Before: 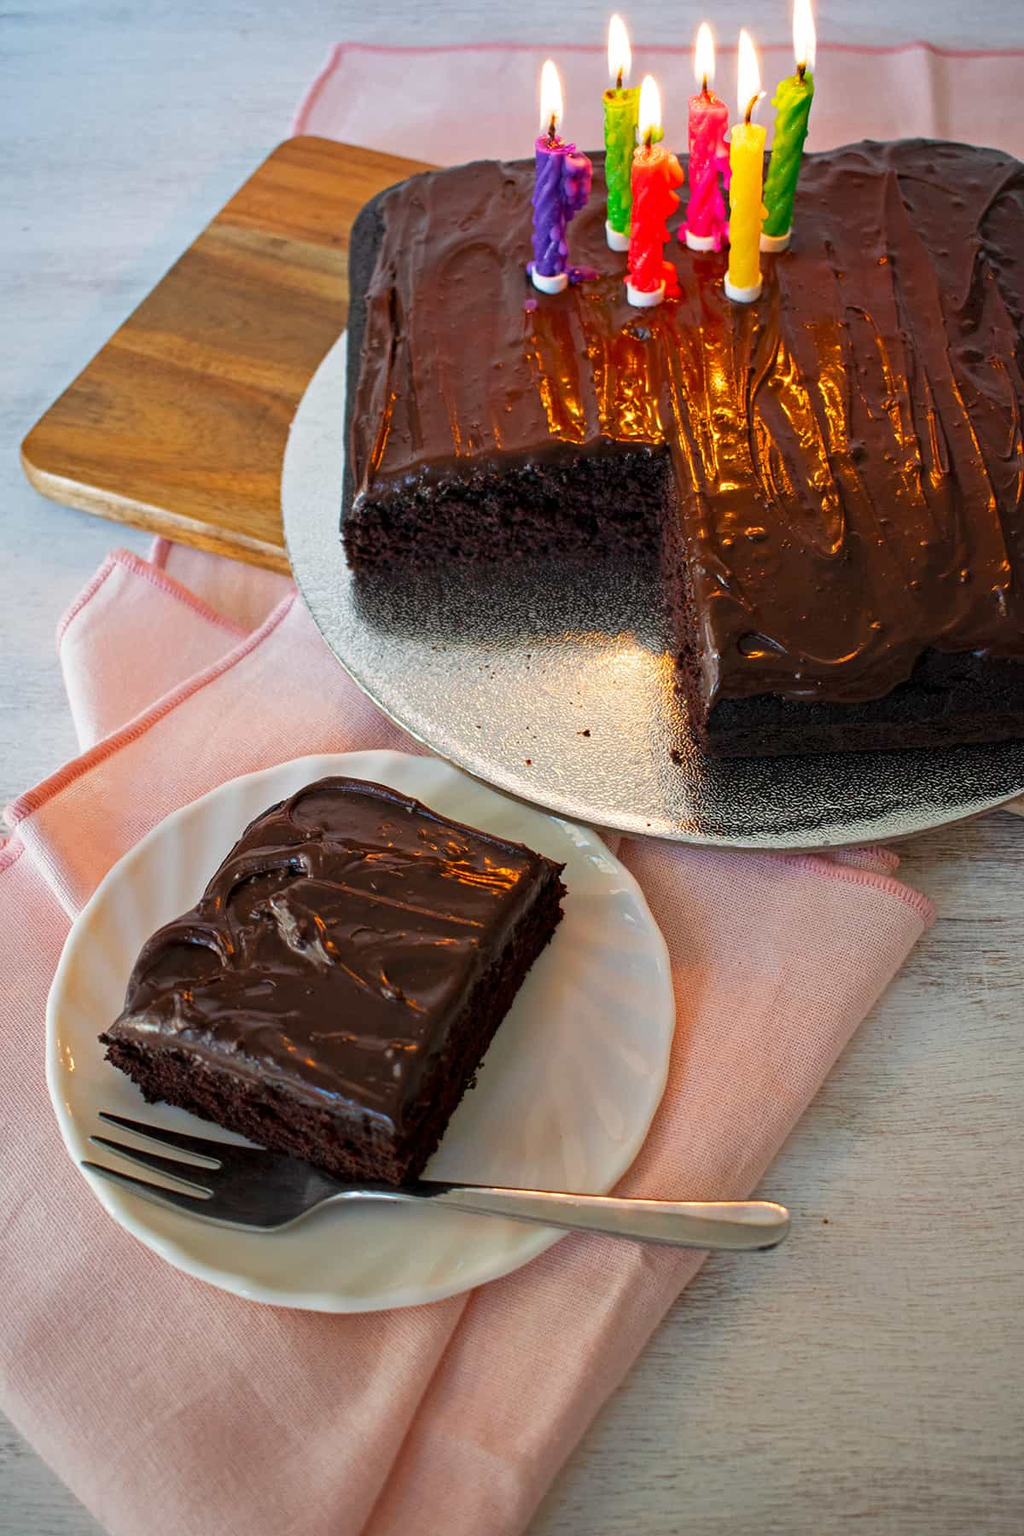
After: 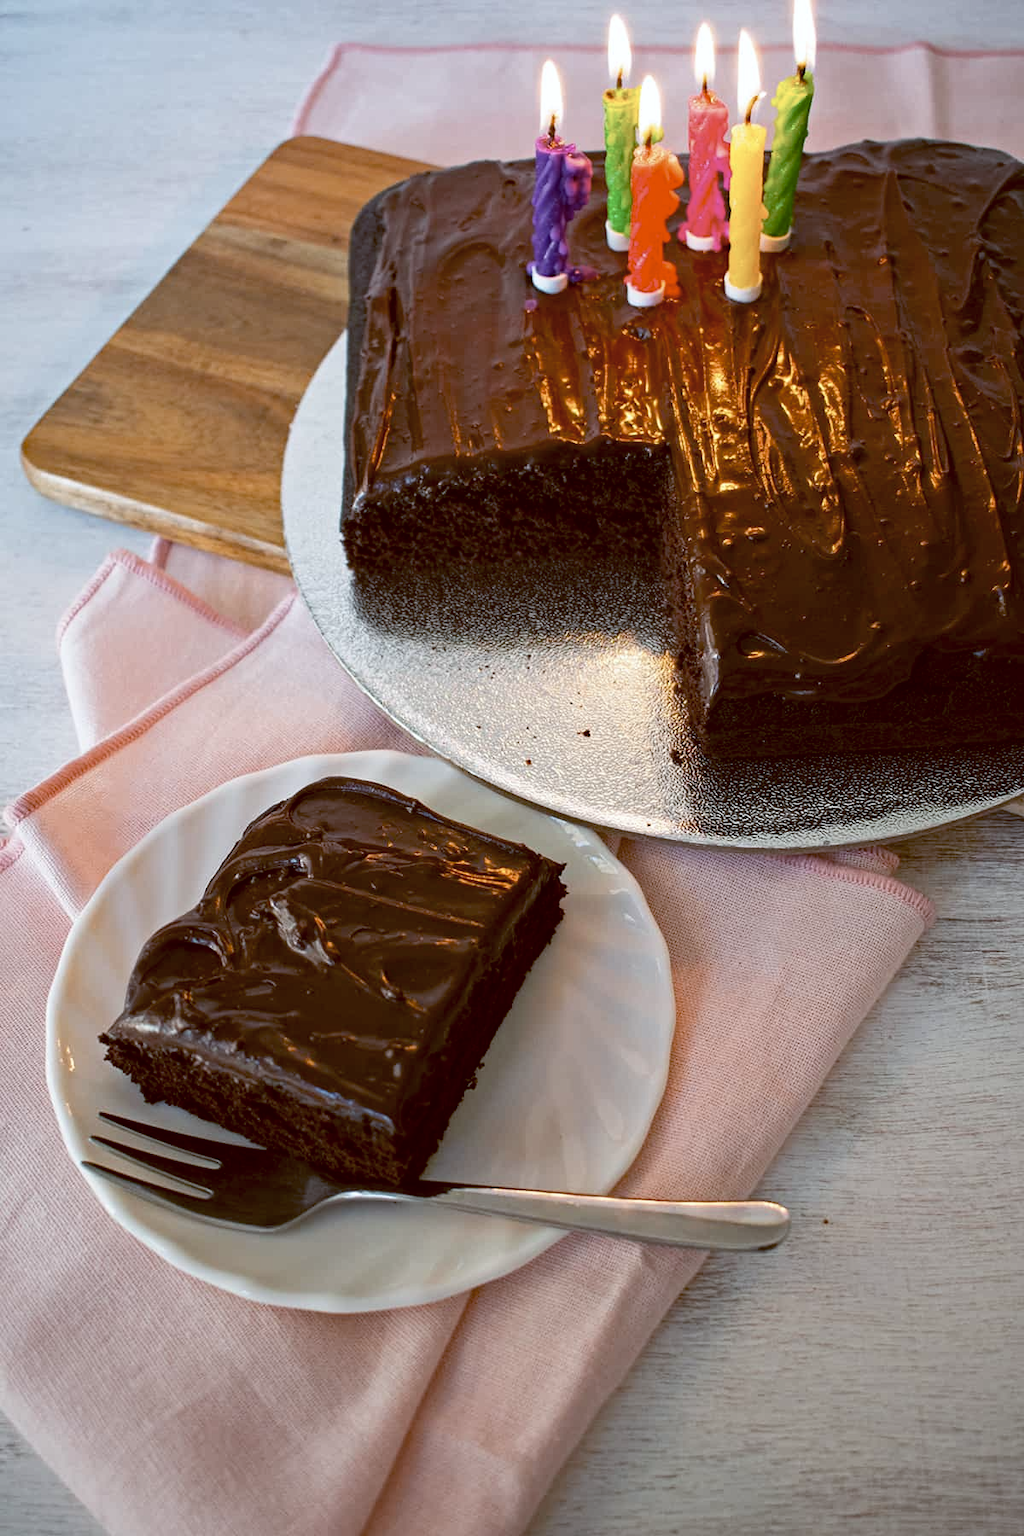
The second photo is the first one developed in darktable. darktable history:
contrast brightness saturation: contrast 0.1, saturation -0.3
color balance: lift [1, 1.015, 1.004, 0.985], gamma [1, 0.958, 0.971, 1.042], gain [1, 0.956, 0.977, 1.044]
